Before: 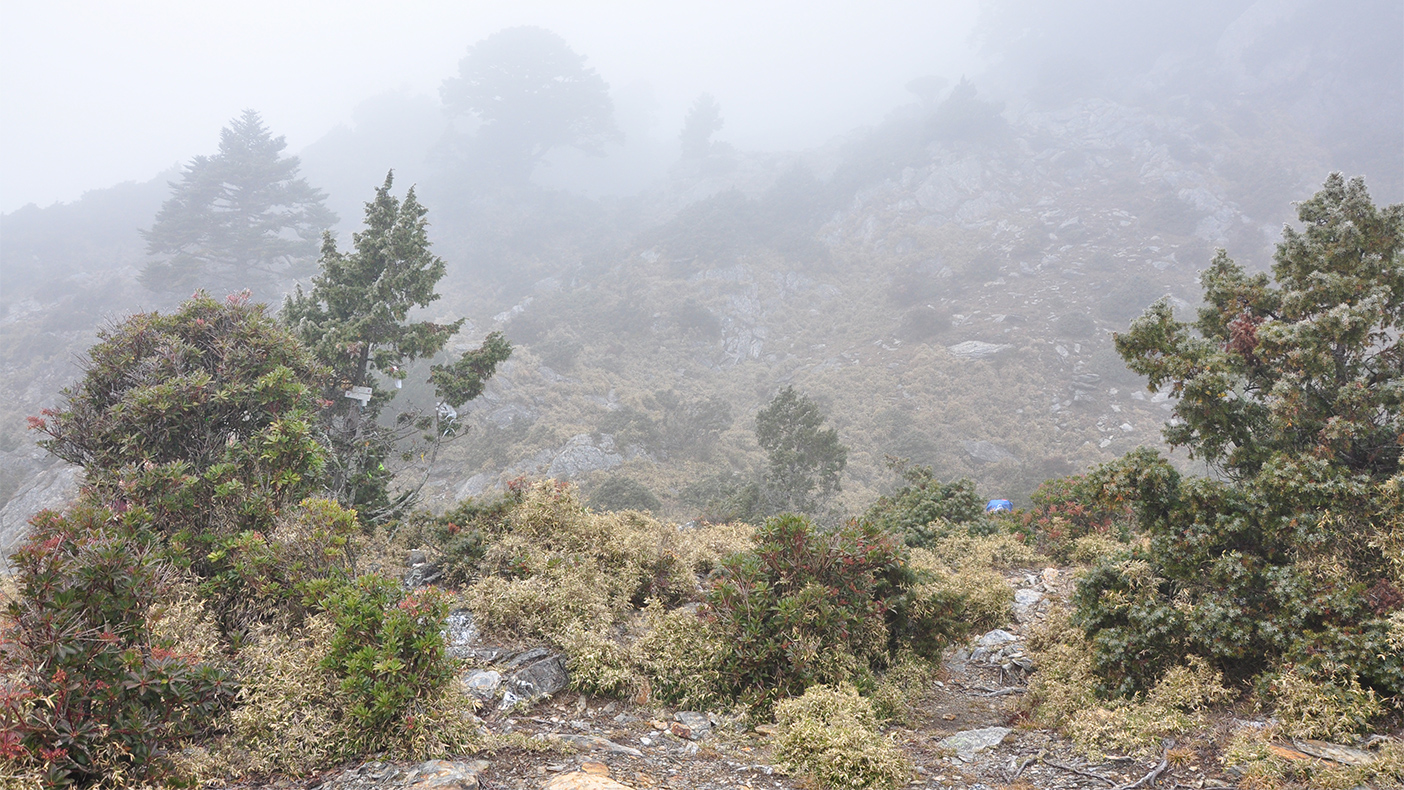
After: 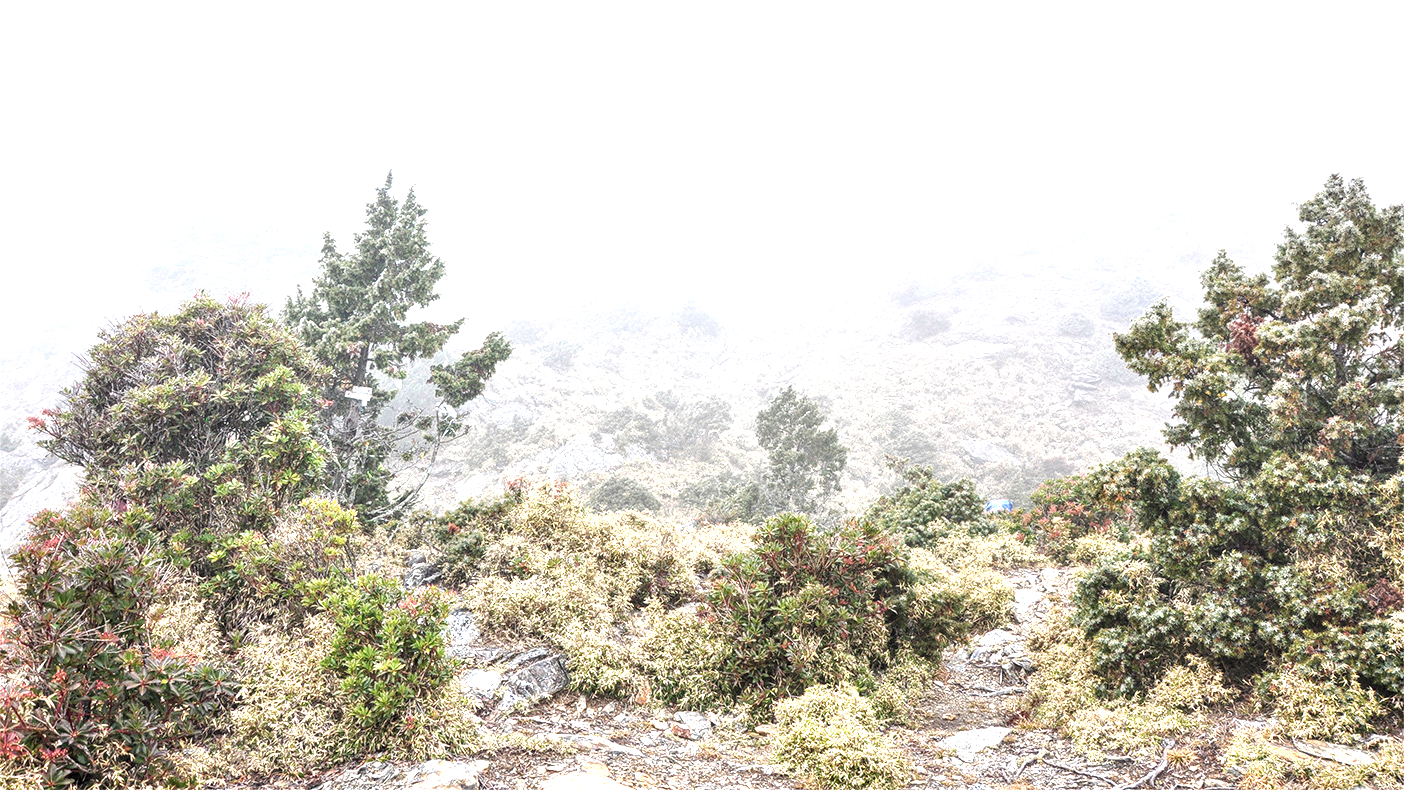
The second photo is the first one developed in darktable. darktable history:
local contrast: highlights 60%, shadows 63%, detail 160%
exposure: black level correction 0, exposure 1.2 EV, compensate highlight preservation false
